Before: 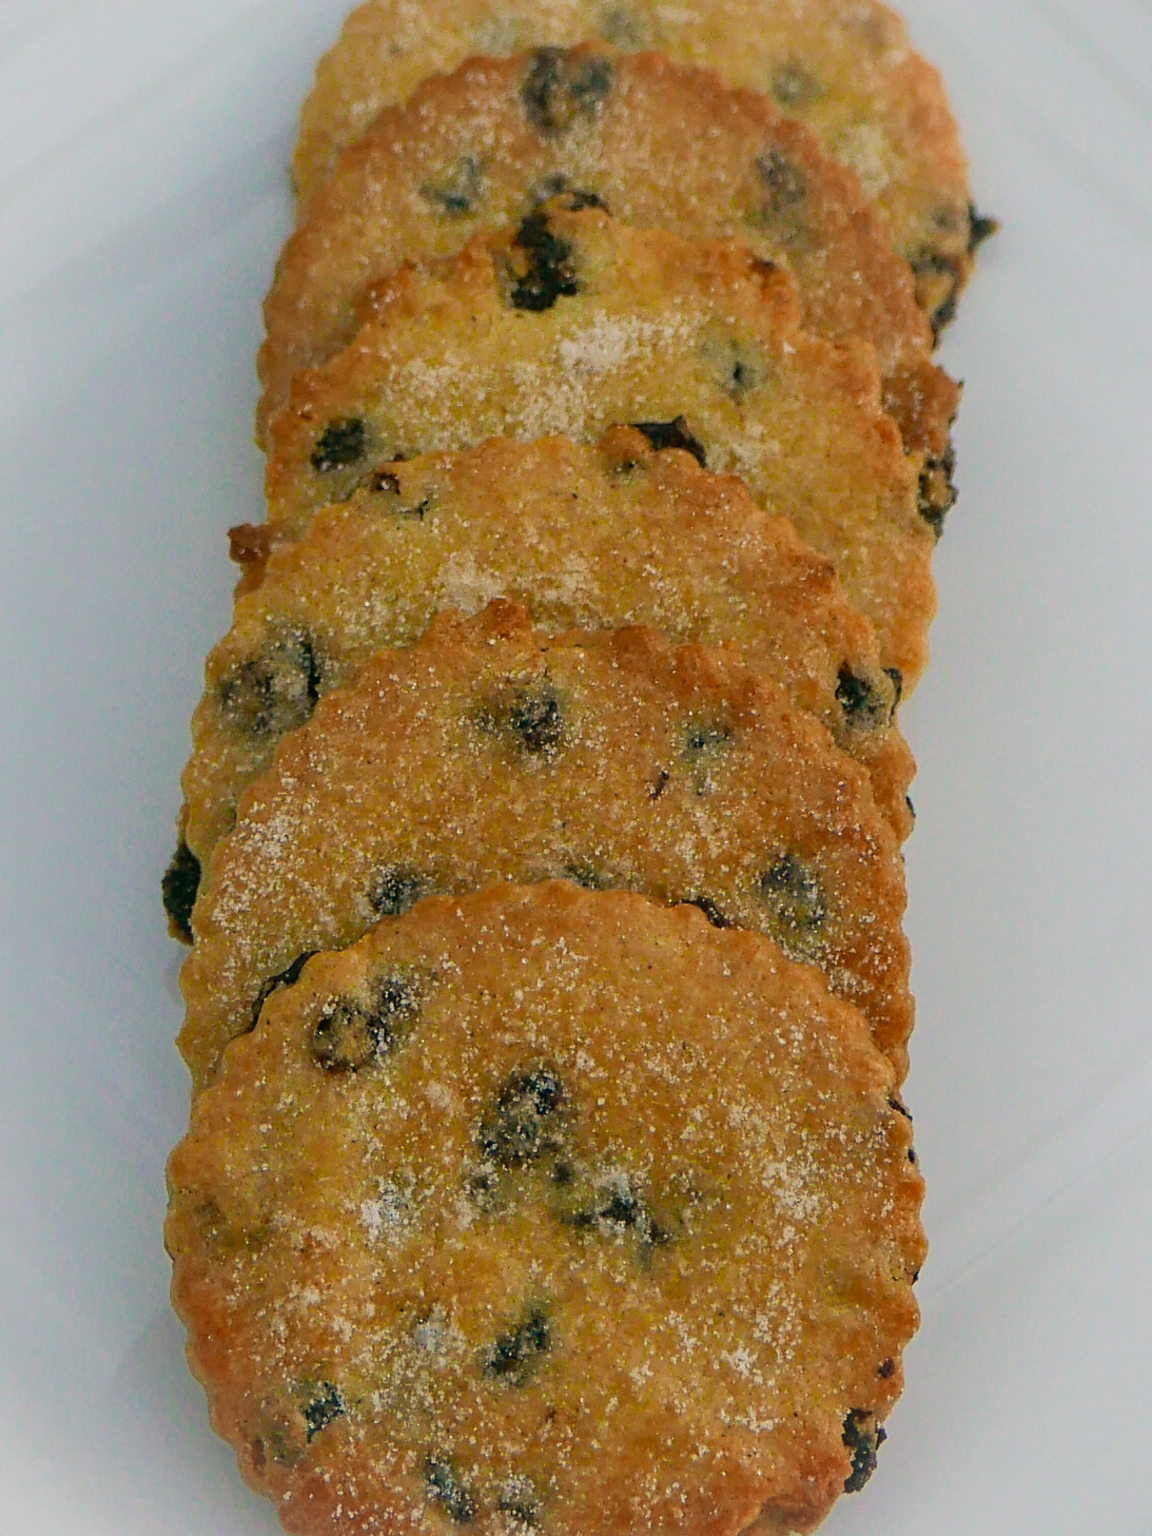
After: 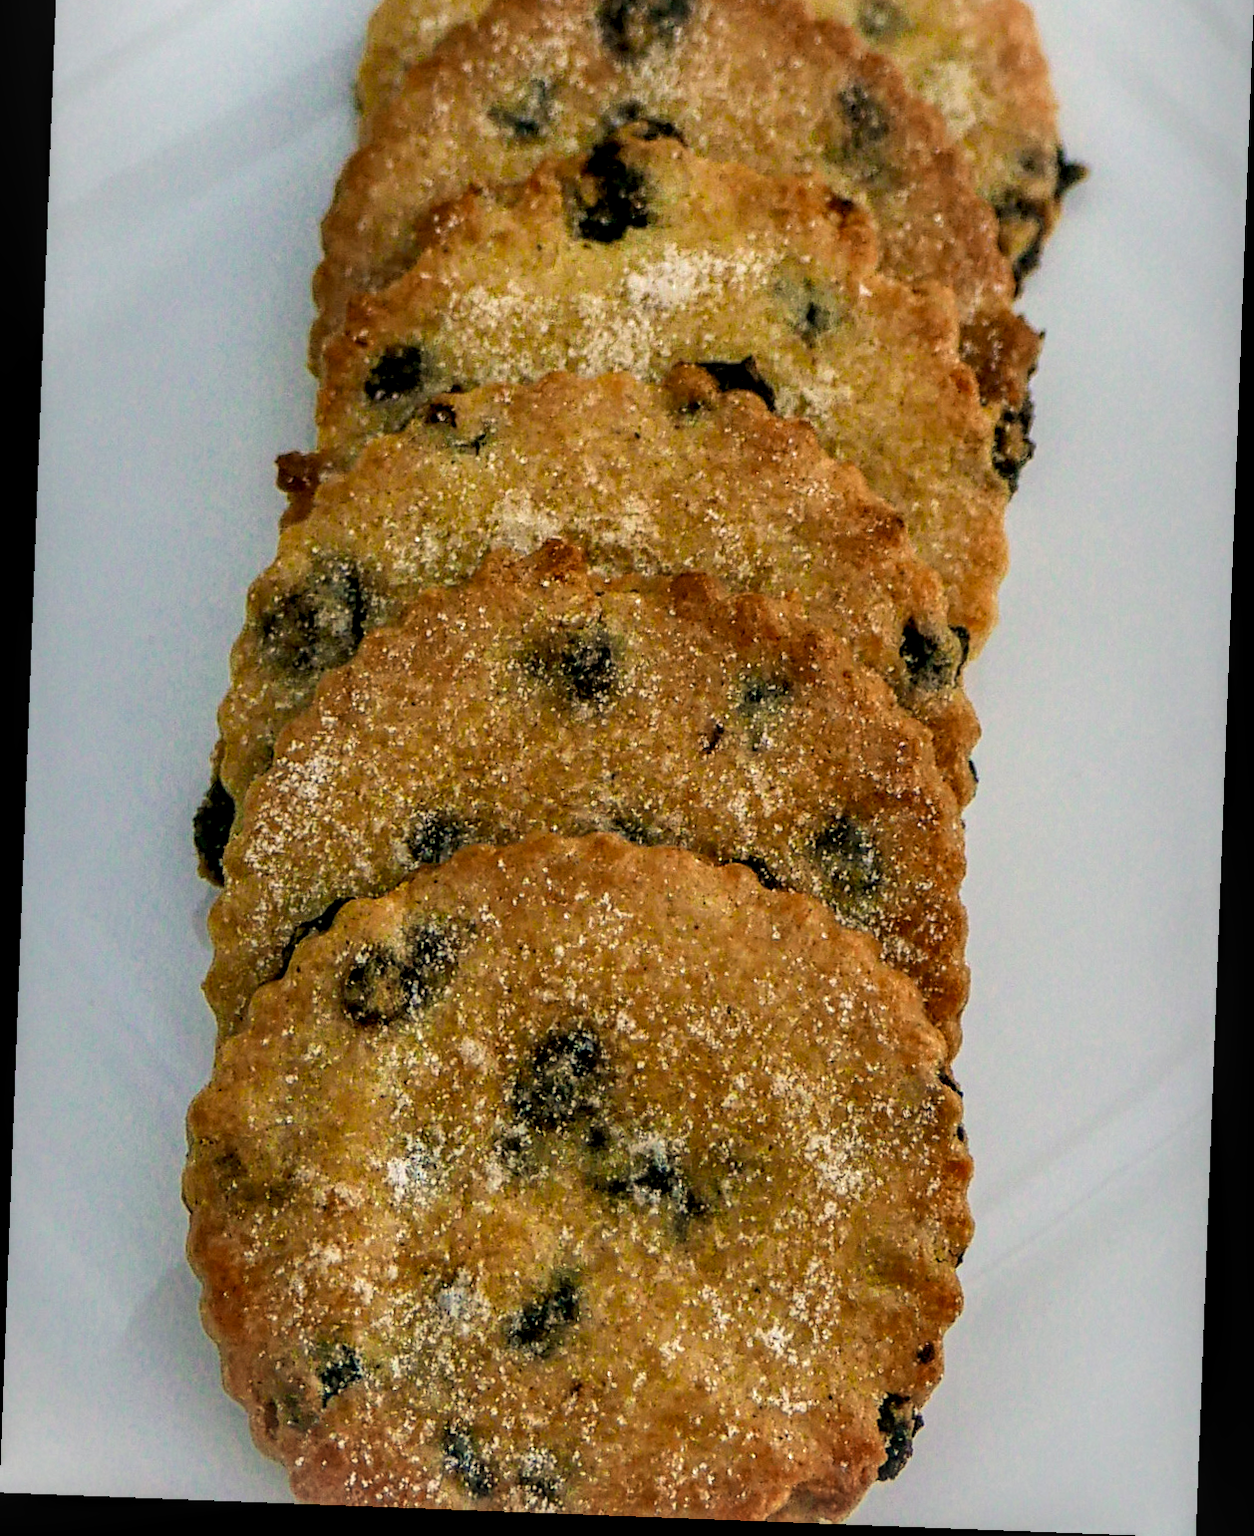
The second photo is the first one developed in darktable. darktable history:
rotate and perspective: rotation 2.17°, automatic cropping off
levels: levels [0.026, 0.507, 0.987]
tone equalizer: -8 EV -0.417 EV, -7 EV -0.389 EV, -6 EV -0.333 EV, -5 EV -0.222 EV, -3 EV 0.222 EV, -2 EV 0.333 EV, -1 EV 0.389 EV, +0 EV 0.417 EV, edges refinement/feathering 500, mask exposure compensation -1.57 EV, preserve details no
crop and rotate: top 6.25%
local contrast: highlights 25%, detail 150%
